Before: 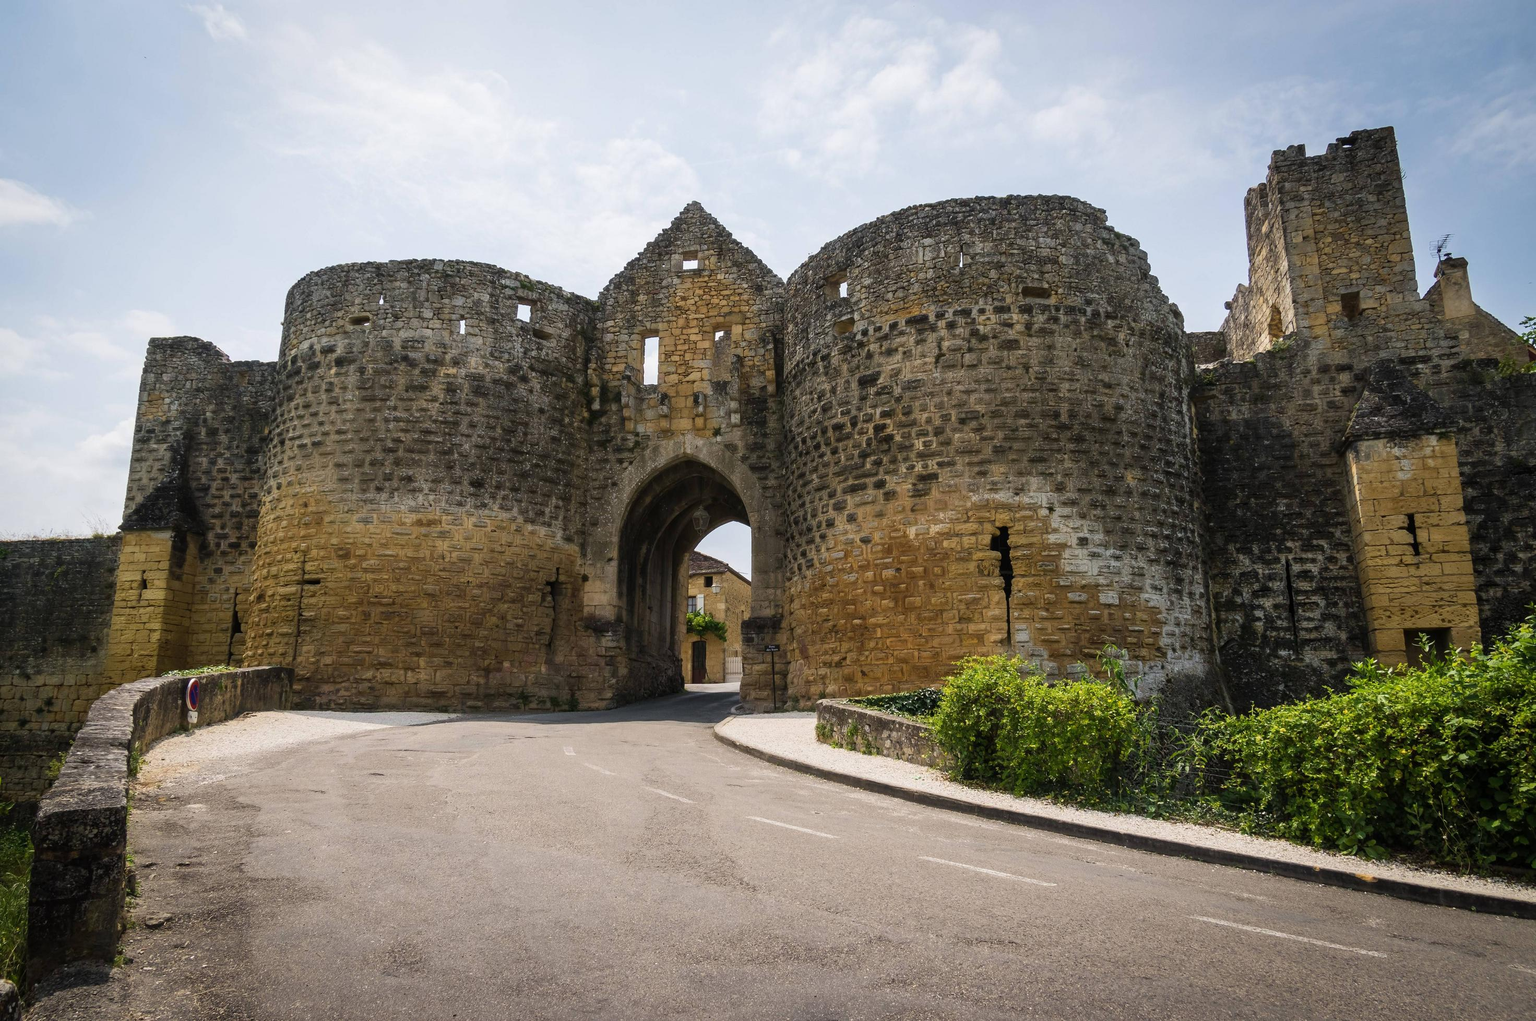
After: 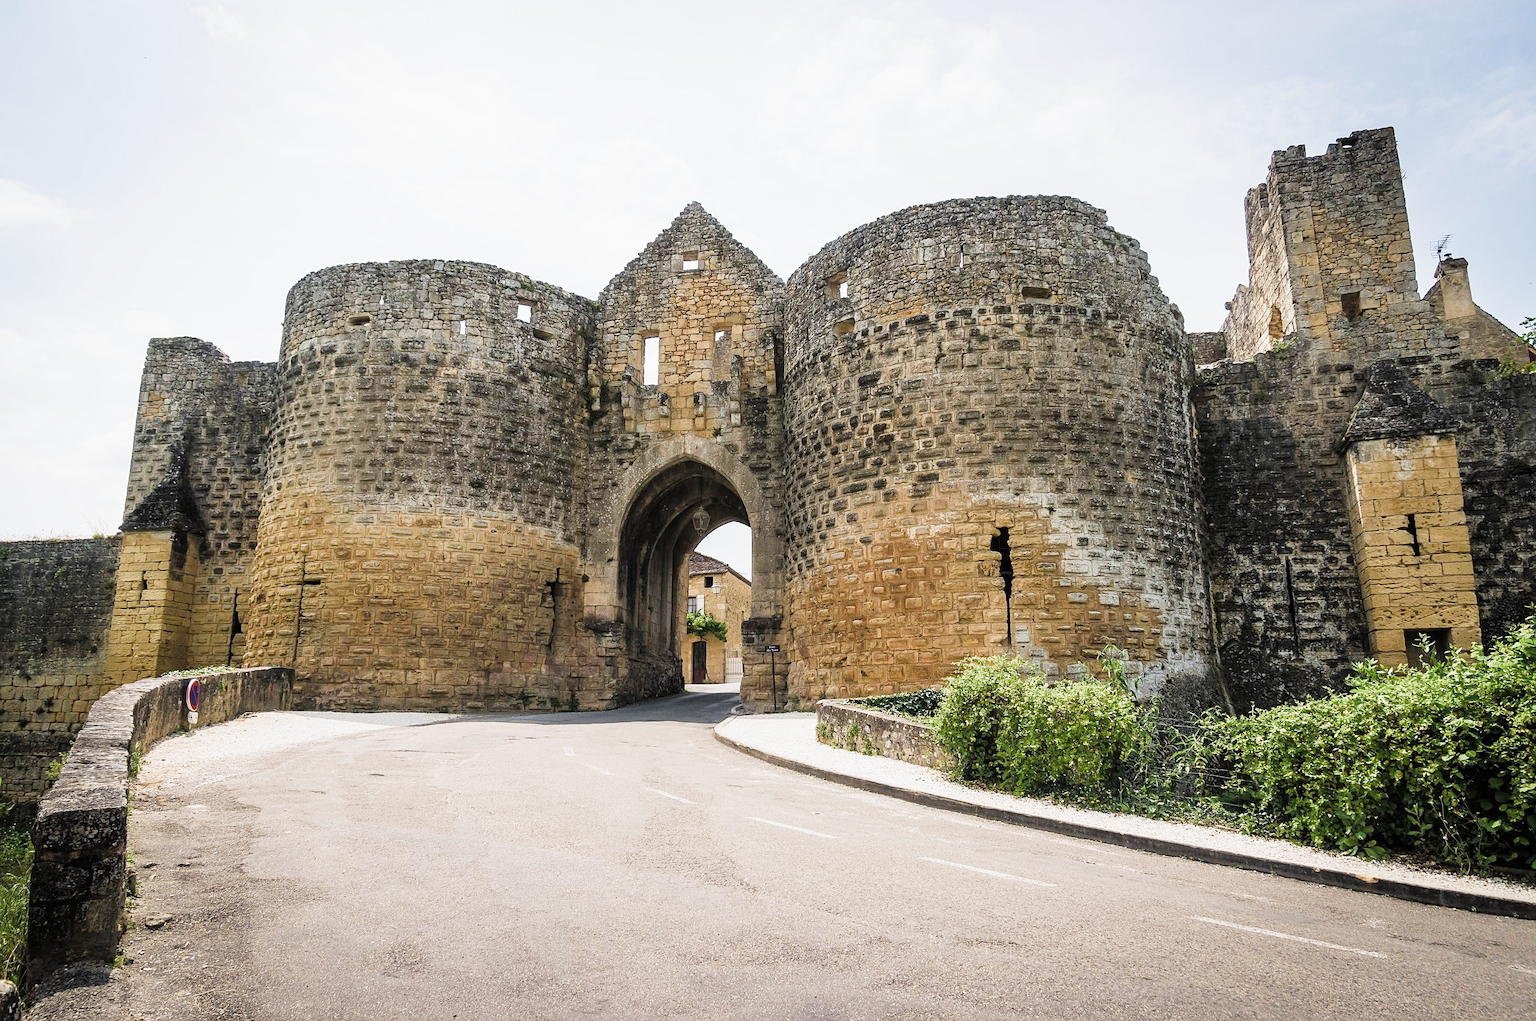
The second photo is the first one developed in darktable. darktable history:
filmic rgb: black relative exposure -7.86 EV, white relative exposure 4.24 EV, hardness 3.9, color science v4 (2020)
exposure: black level correction 0, exposure 1.388 EV, compensate highlight preservation false
sharpen: on, module defaults
